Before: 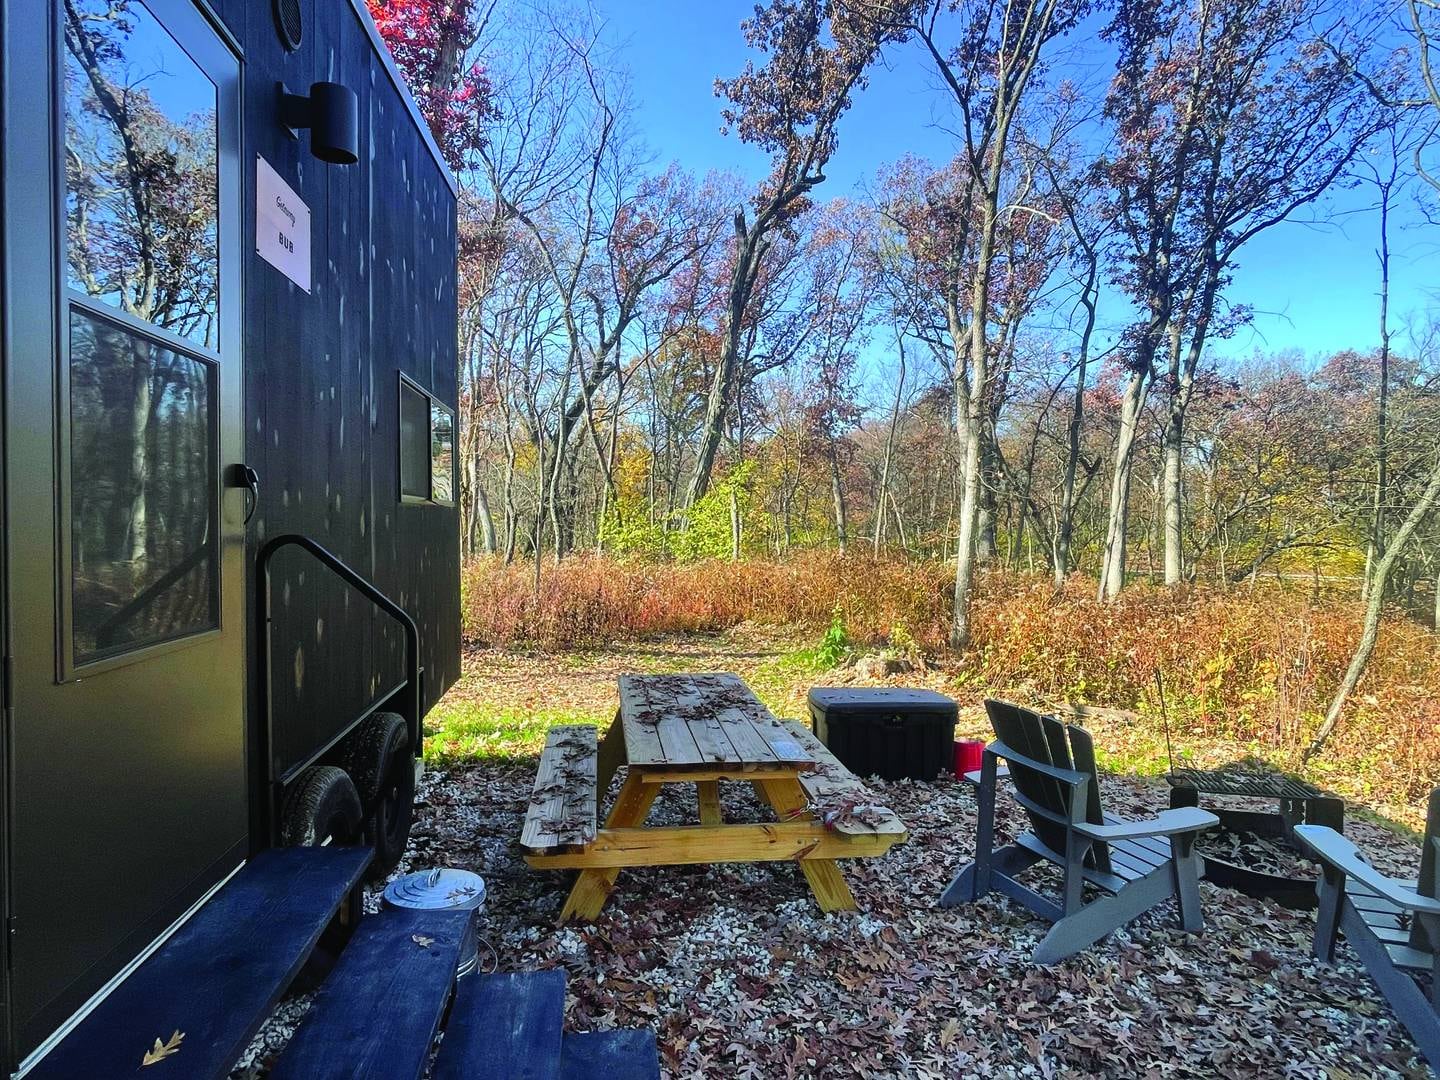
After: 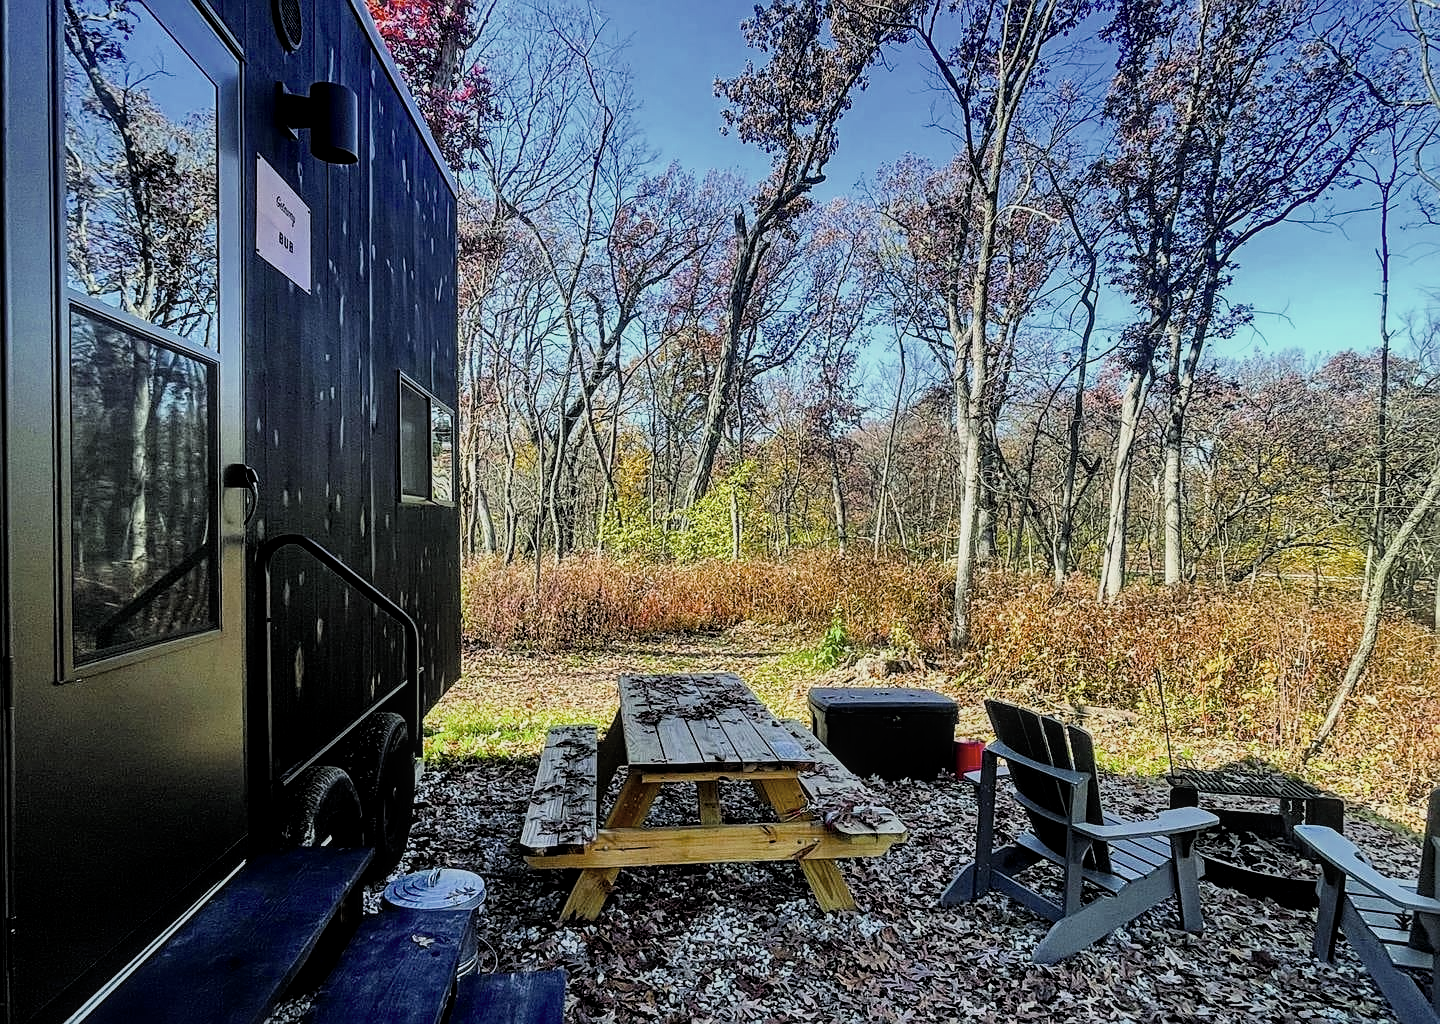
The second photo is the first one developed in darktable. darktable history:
crop and rotate: top 0.002%, bottom 5.145%
sharpen: on, module defaults
exposure: compensate highlight preservation false
contrast brightness saturation: contrast 0.098, saturation -0.371
local contrast: on, module defaults
shadows and highlights: shadows 11.48, white point adjustment 1.22, soften with gaussian
filmic rgb: black relative exposure -7.77 EV, white relative exposure 4.43 EV, target black luminance 0%, hardness 3.75, latitude 50.82%, contrast 1.067, highlights saturation mix 9.76%, shadows ↔ highlights balance -0.279%, color science v5 (2021), contrast in shadows safe, contrast in highlights safe
